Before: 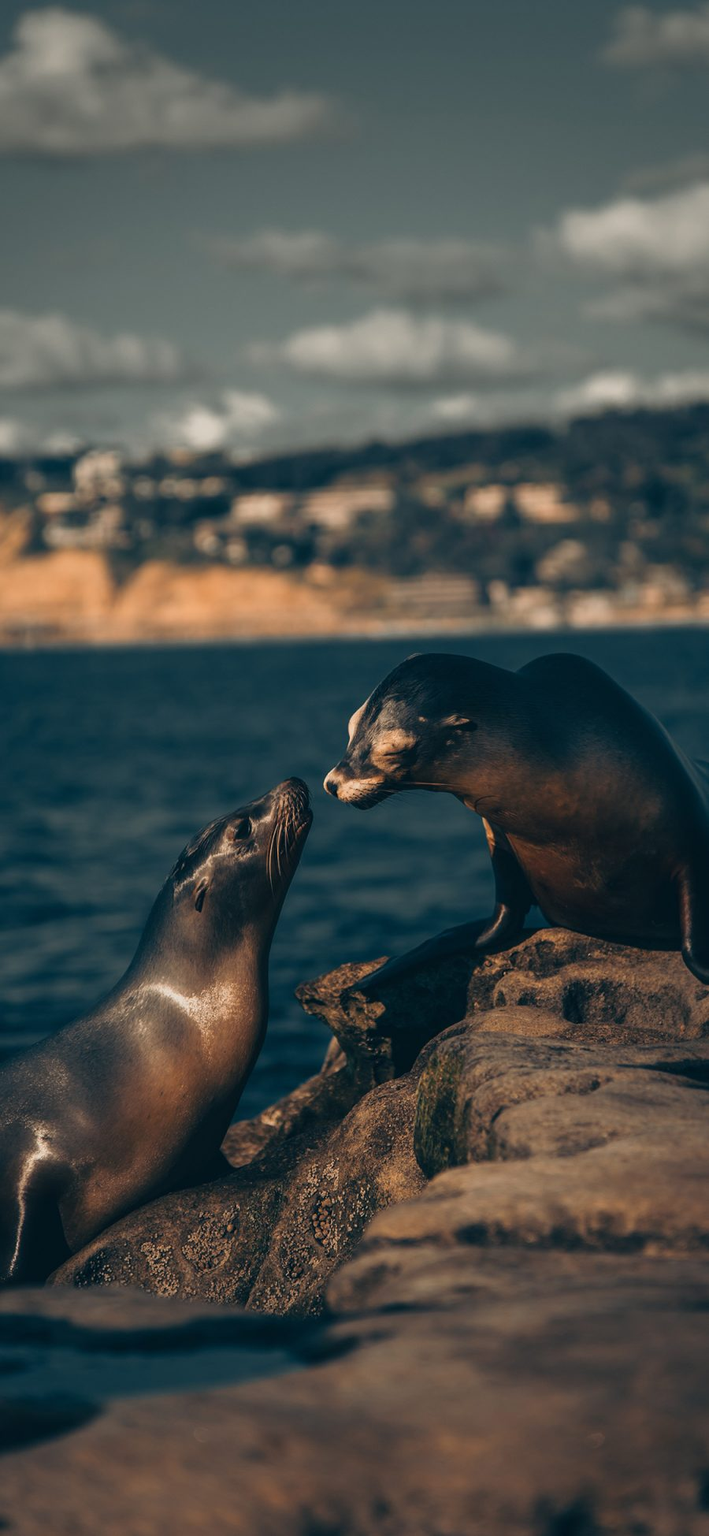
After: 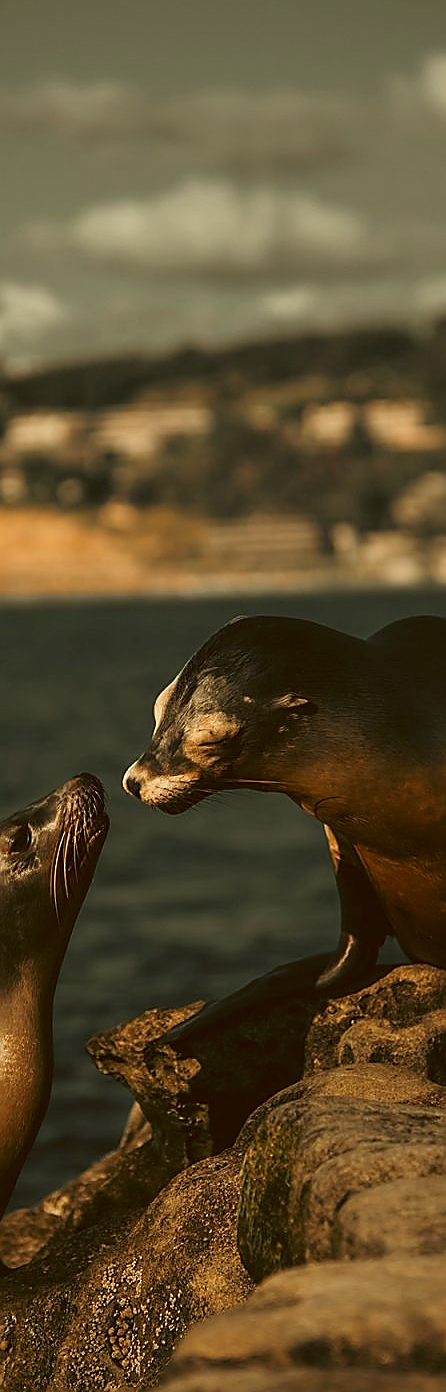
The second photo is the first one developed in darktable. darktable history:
color correction: highlights a* -5.94, highlights b* 9.48, shadows a* 10.12, shadows b* 23.94
crop: left 32.075%, top 10.976%, right 18.355%, bottom 17.596%
sharpen: radius 1.4, amount 1.25, threshold 0.7
